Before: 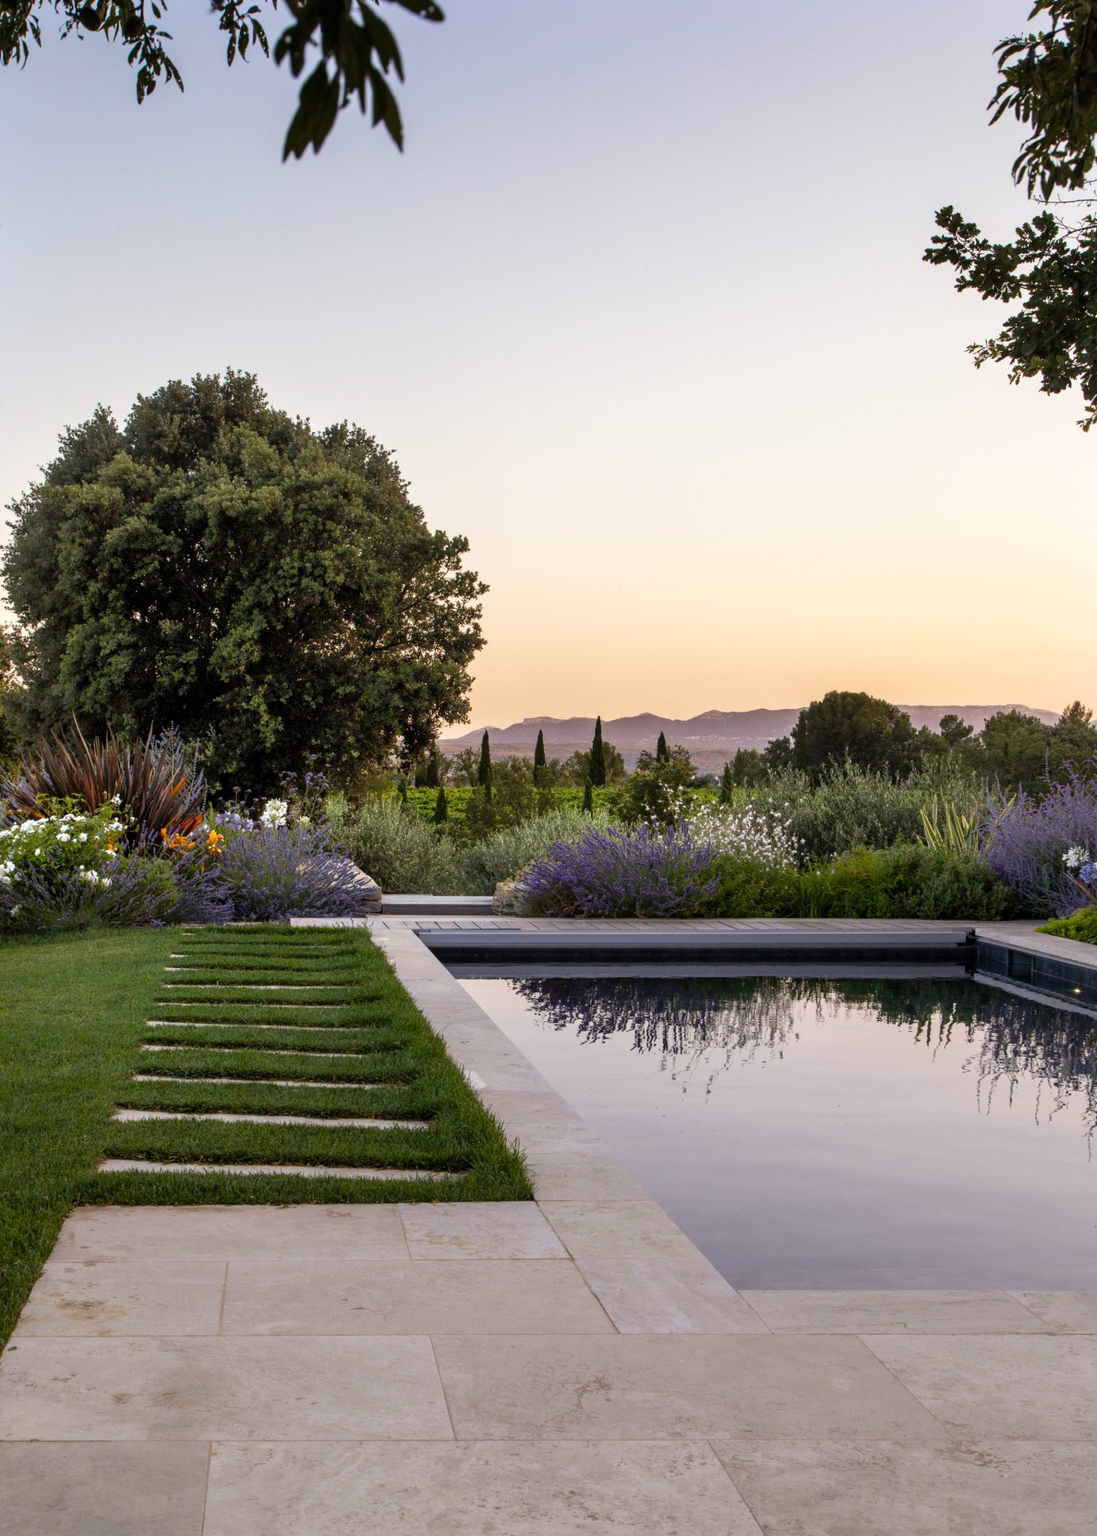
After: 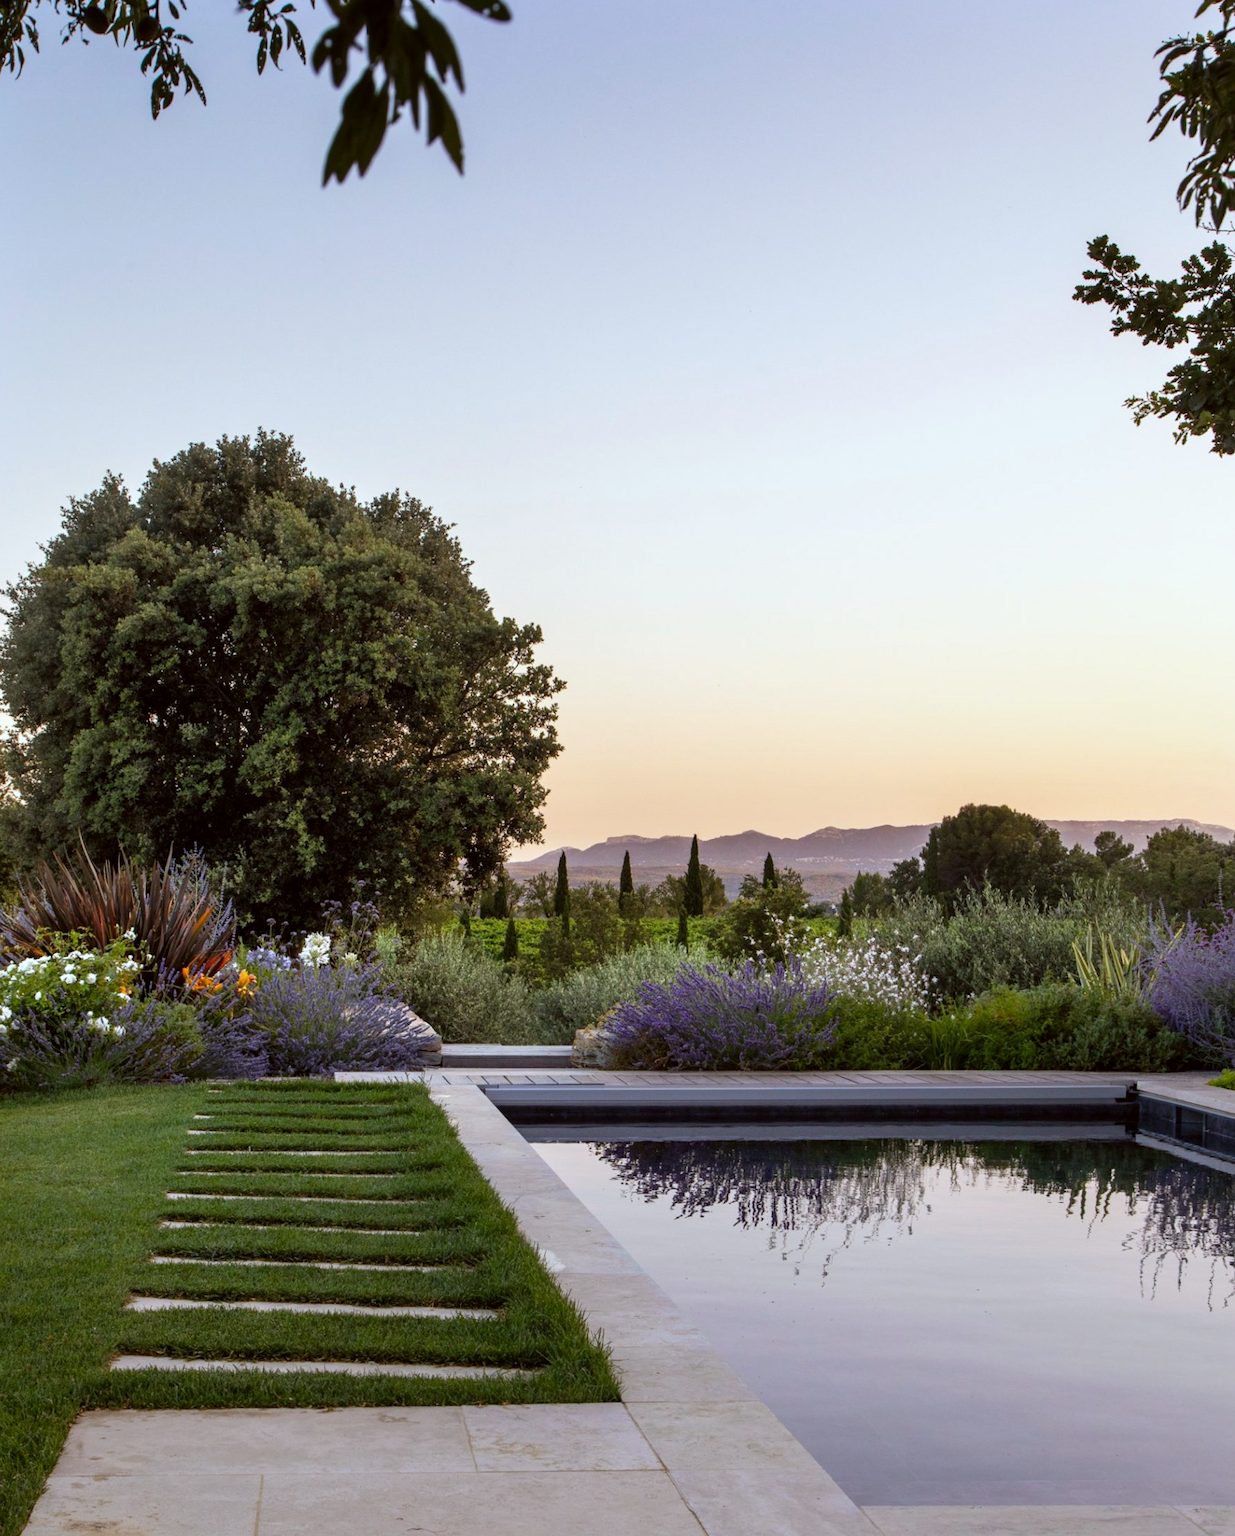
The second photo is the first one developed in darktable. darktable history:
white balance: red 0.976, blue 1.04
tone equalizer: on, module defaults
color correction: highlights a* -2.73, highlights b* -2.09, shadows a* 2.41, shadows b* 2.73
crop and rotate: angle 0.2°, left 0.275%, right 3.127%, bottom 14.18%
